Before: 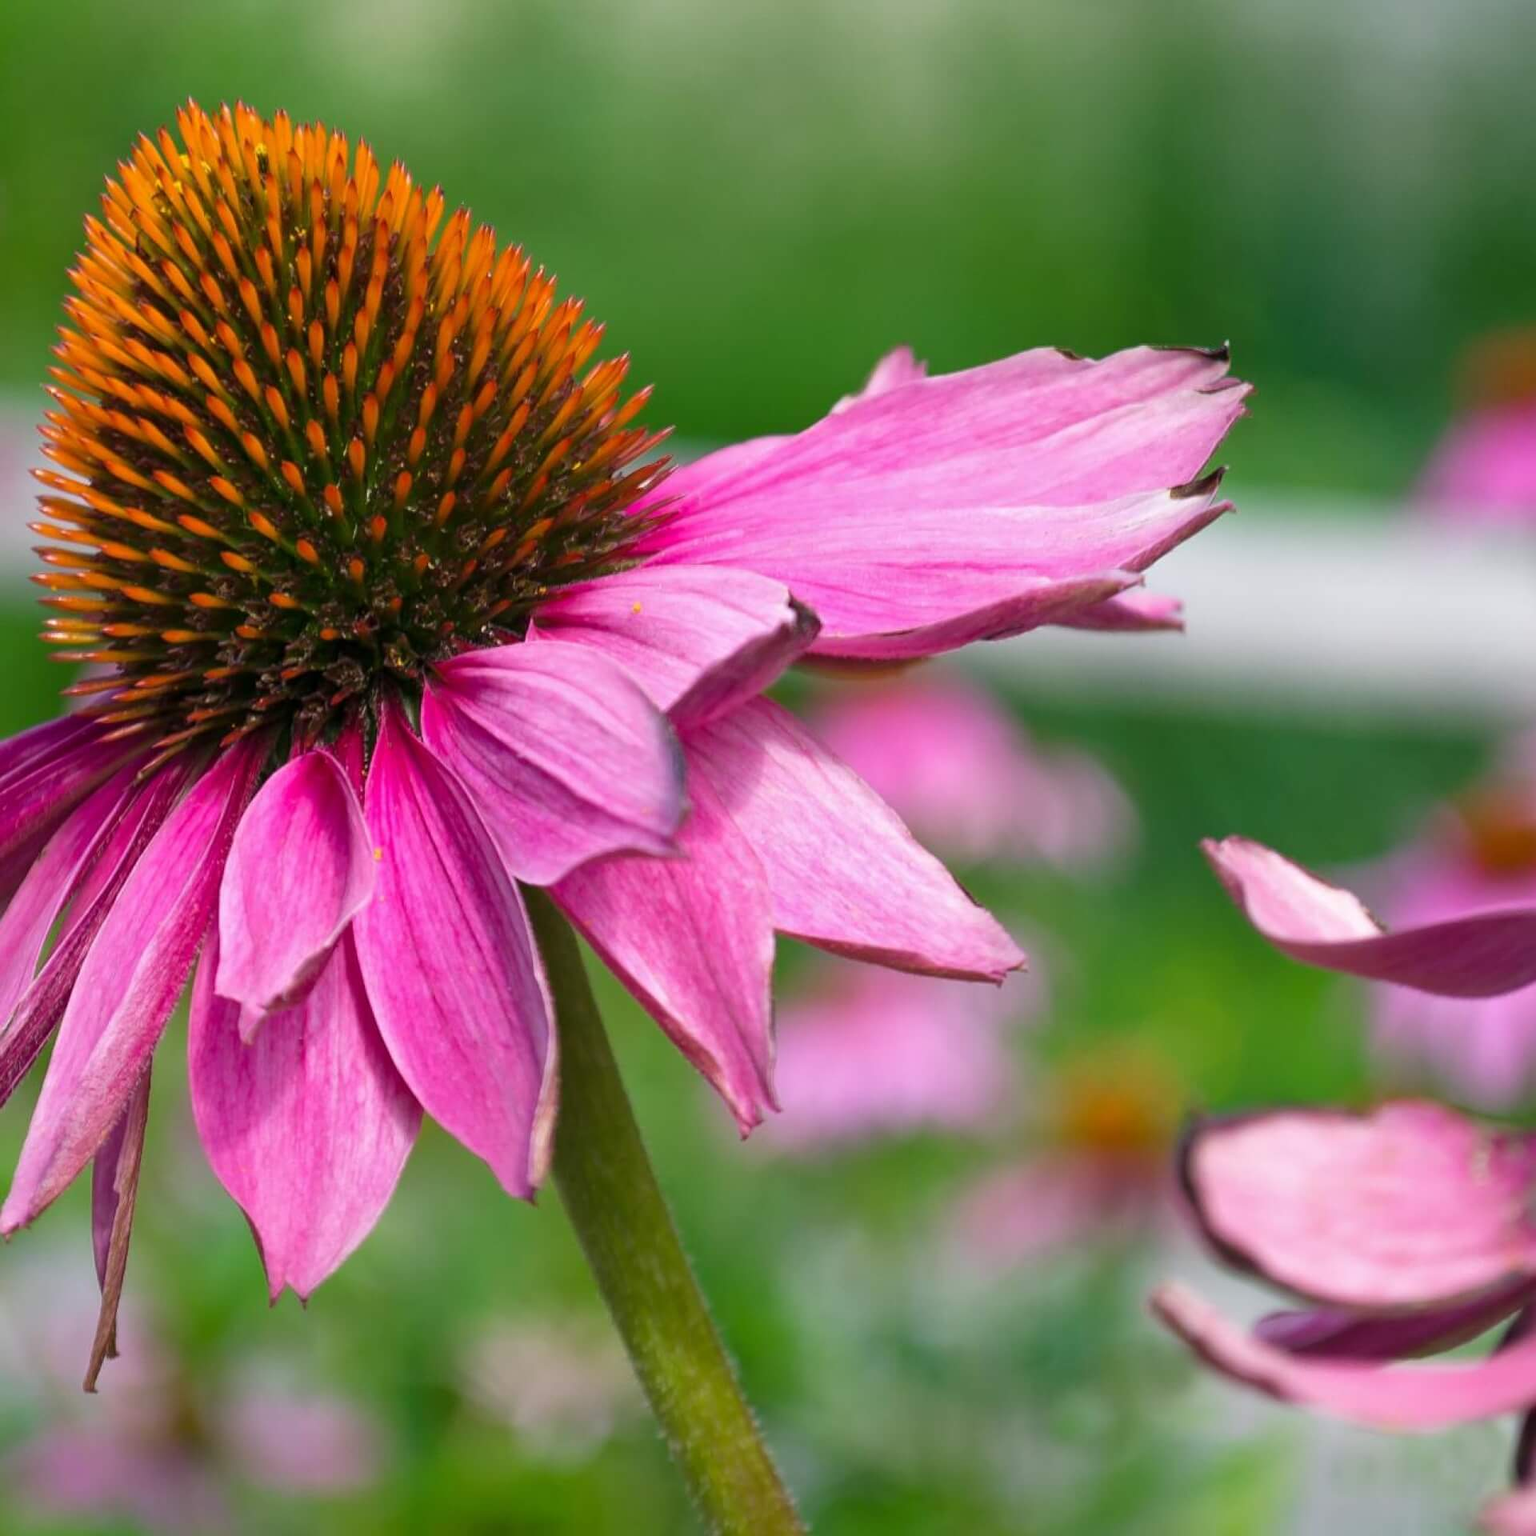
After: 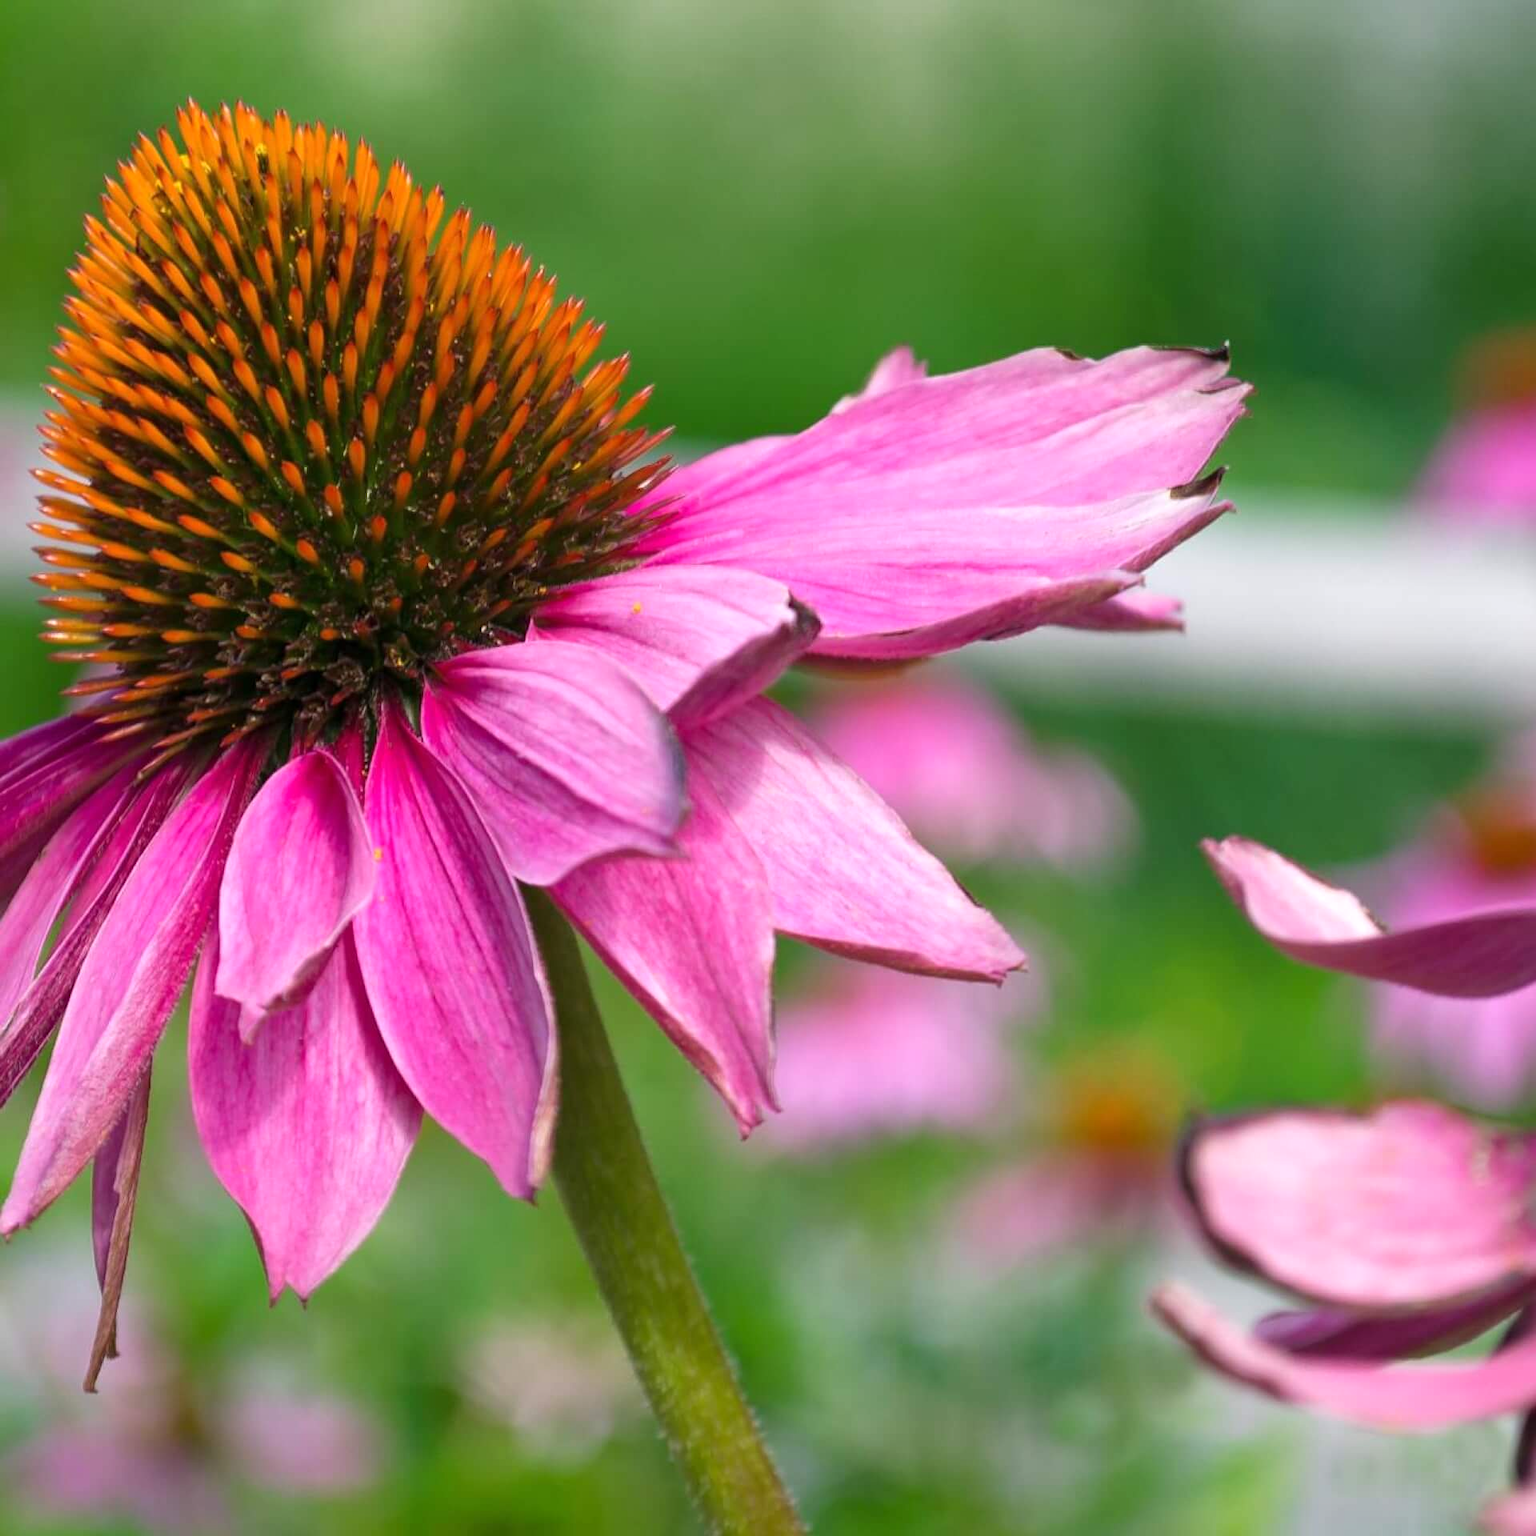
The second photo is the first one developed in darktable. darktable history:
exposure: exposure 0.175 EV, compensate highlight preservation false
